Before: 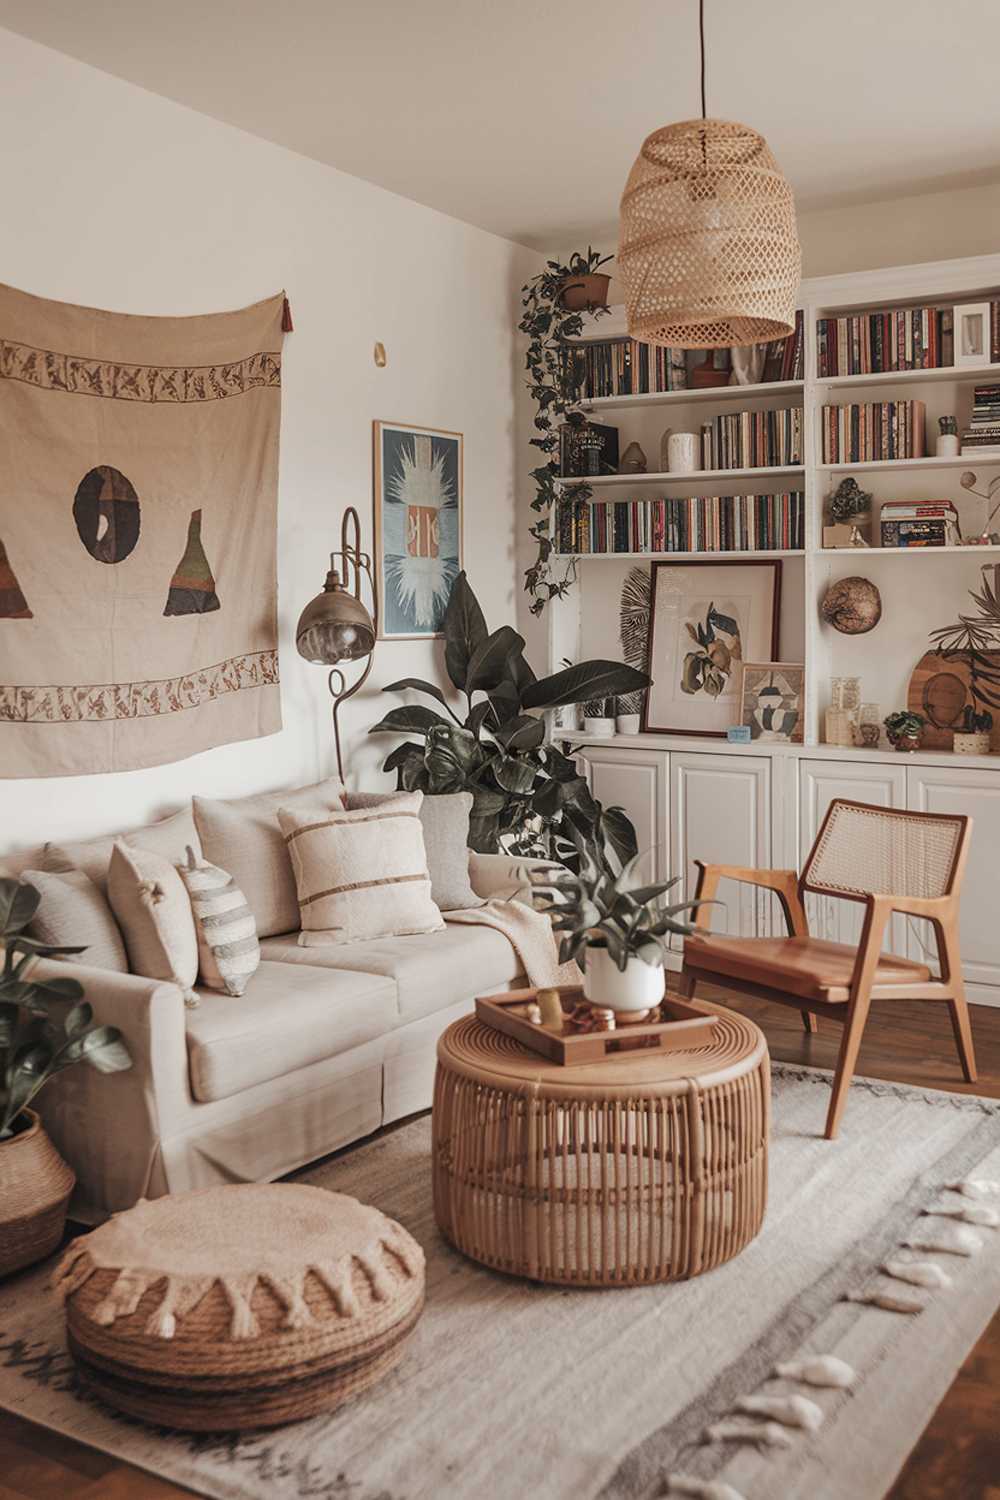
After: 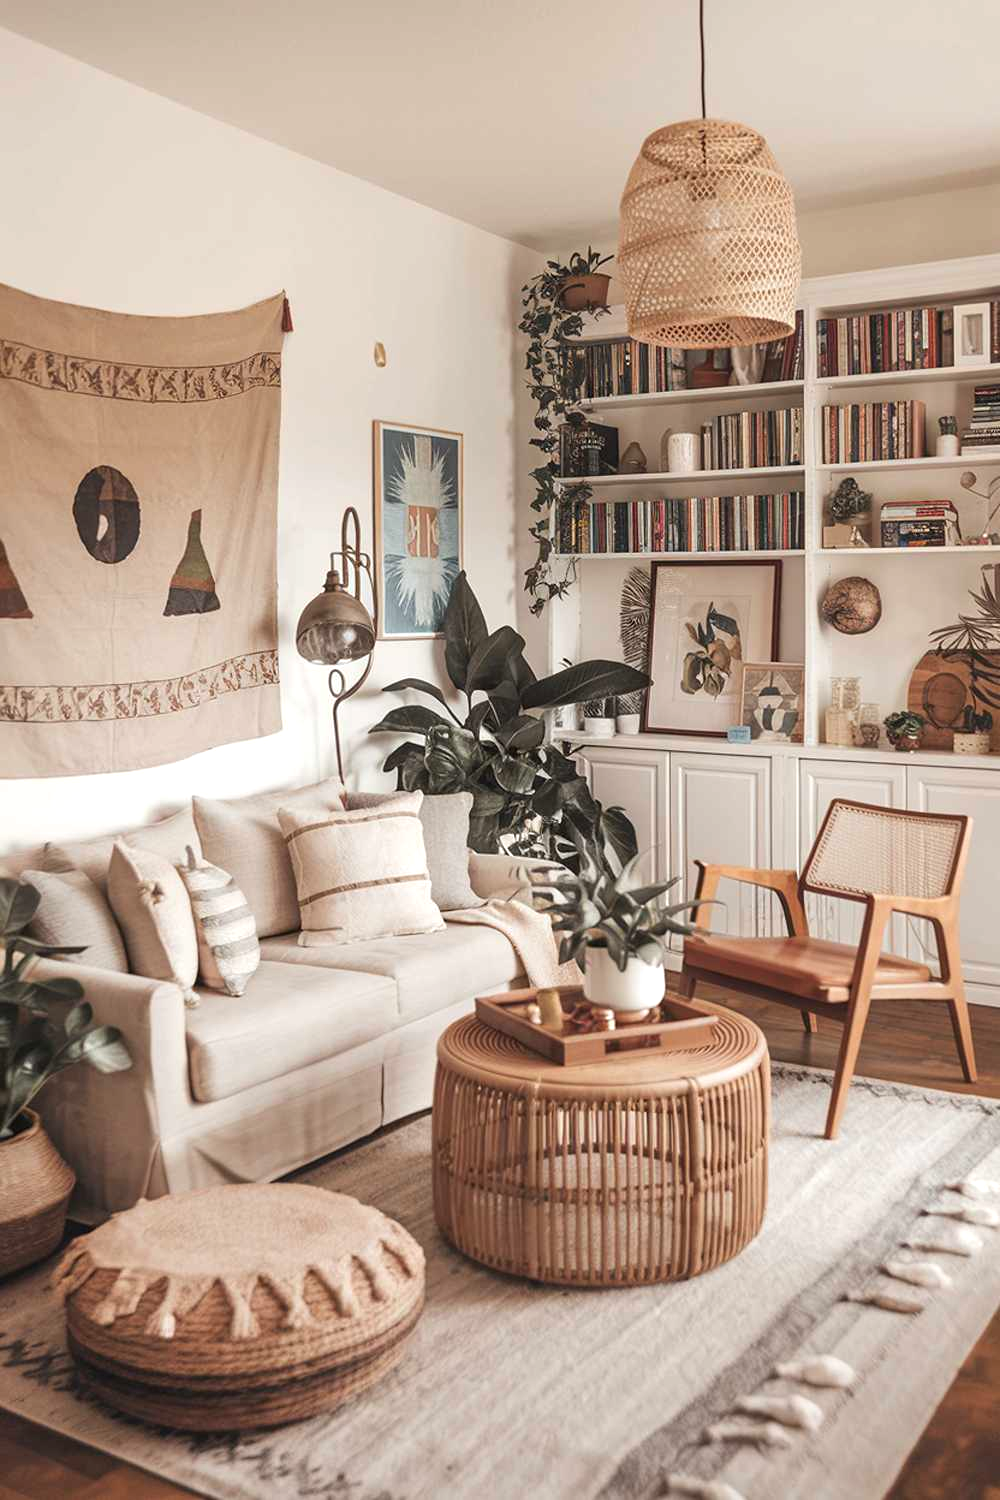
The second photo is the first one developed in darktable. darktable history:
exposure: black level correction 0, exposure 0.499 EV, compensate exposure bias true, compensate highlight preservation false
